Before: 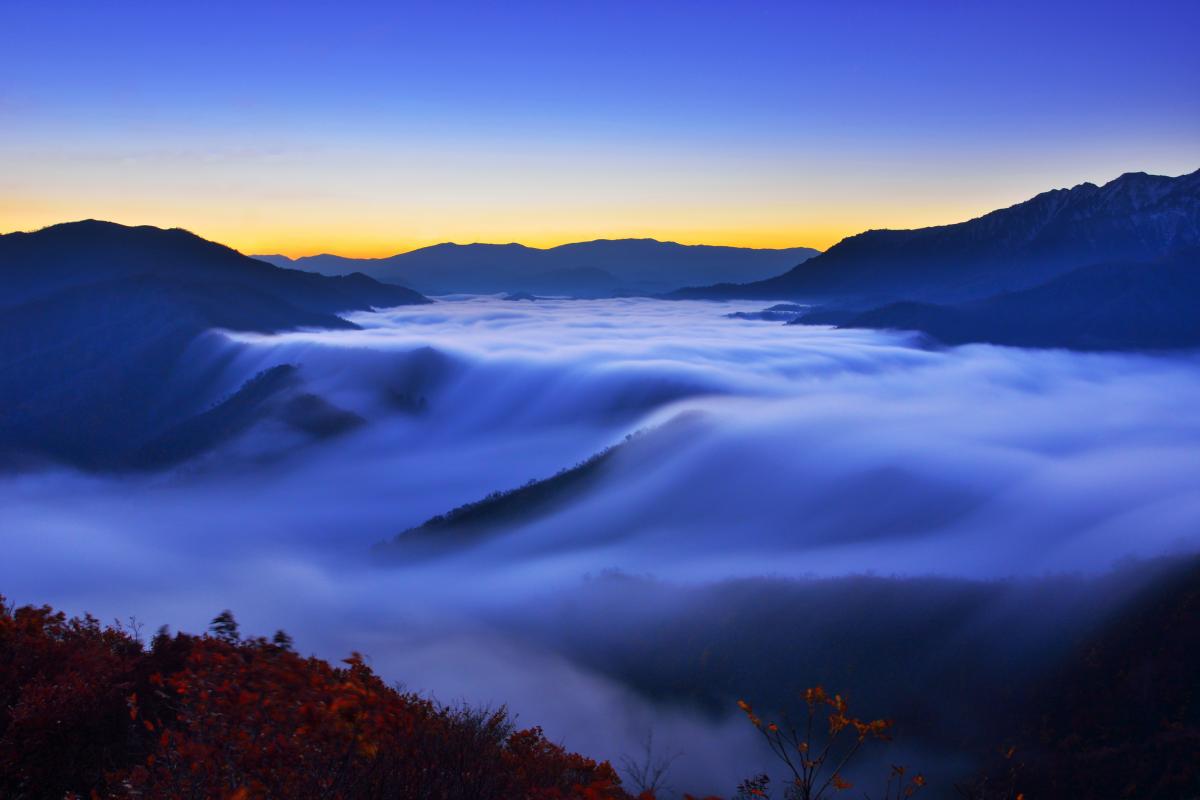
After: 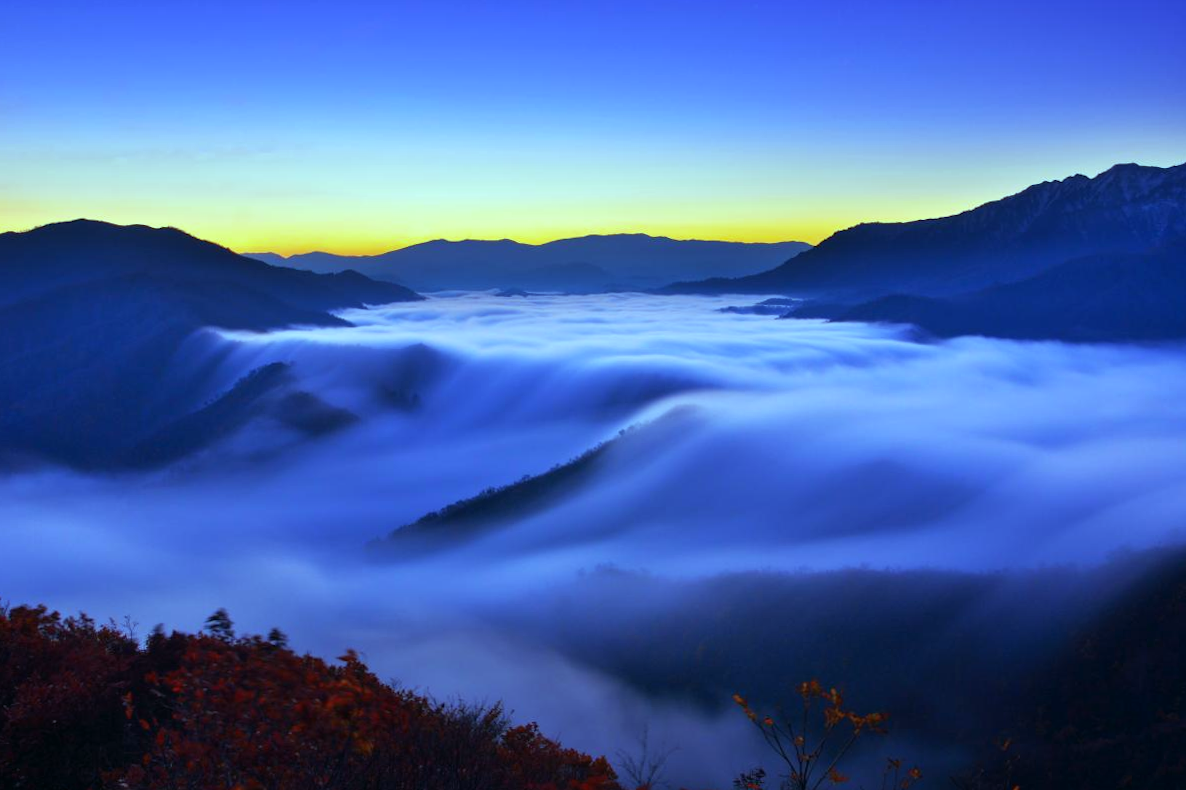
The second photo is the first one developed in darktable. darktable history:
white balance: red 0.986, blue 1.01
rotate and perspective: rotation -0.45°, automatic cropping original format, crop left 0.008, crop right 0.992, crop top 0.012, crop bottom 0.988
color balance: mode lift, gamma, gain (sRGB), lift [0.997, 0.979, 1.021, 1.011], gamma [1, 1.084, 0.916, 0.998], gain [1, 0.87, 1.13, 1.101], contrast 4.55%, contrast fulcrum 38.24%, output saturation 104.09%
